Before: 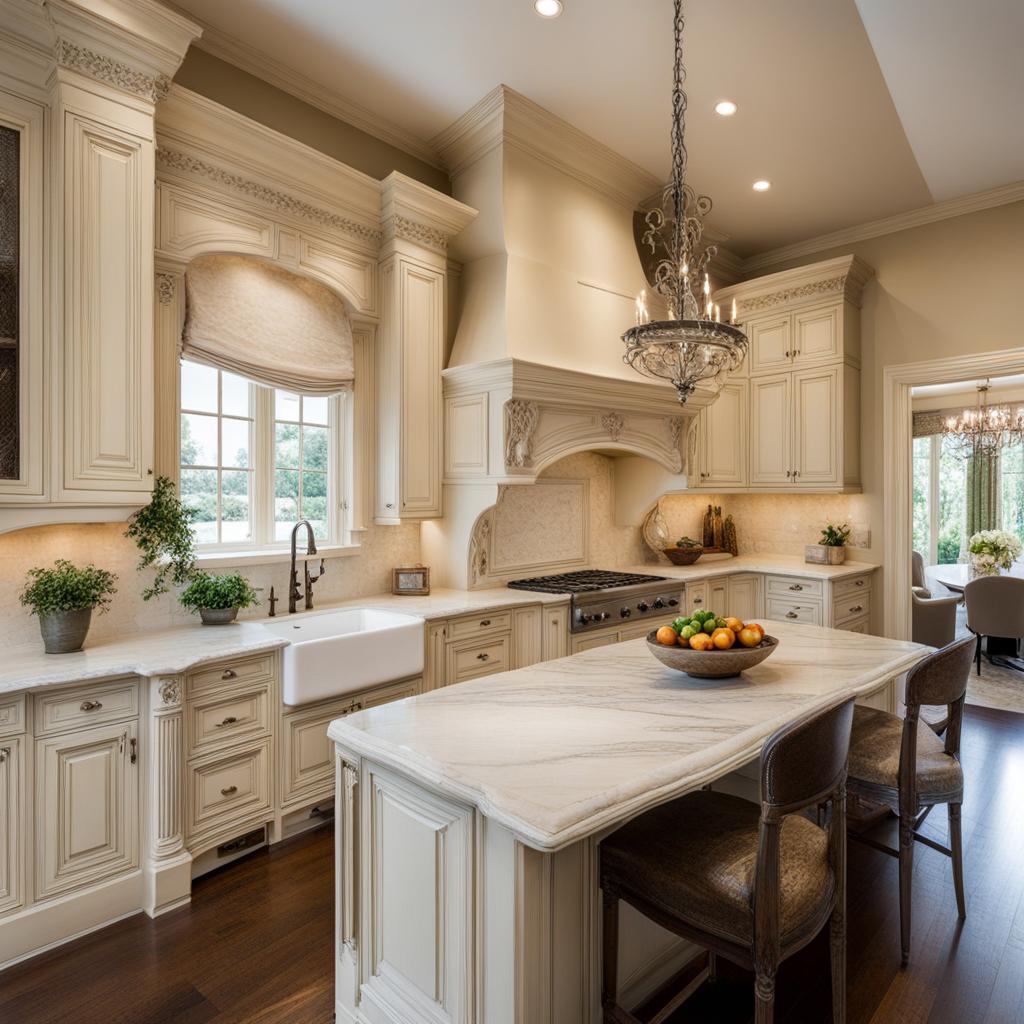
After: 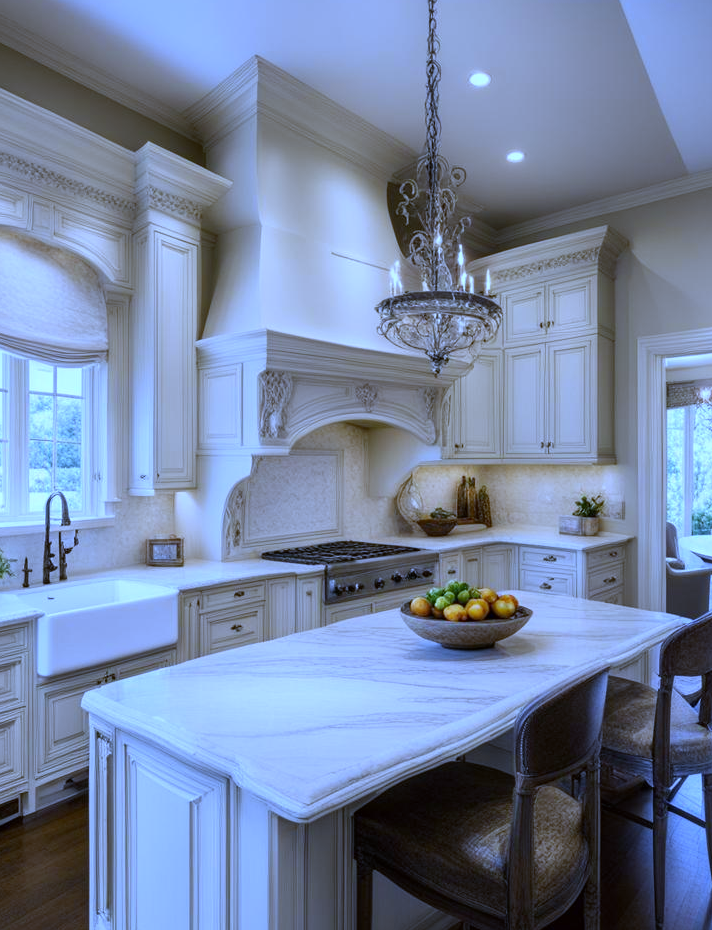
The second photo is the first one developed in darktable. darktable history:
white balance: red 0.766, blue 1.537
crop and rotate: left 24.034%, top 2.838%, right 6.406%, bottom 6.299%
